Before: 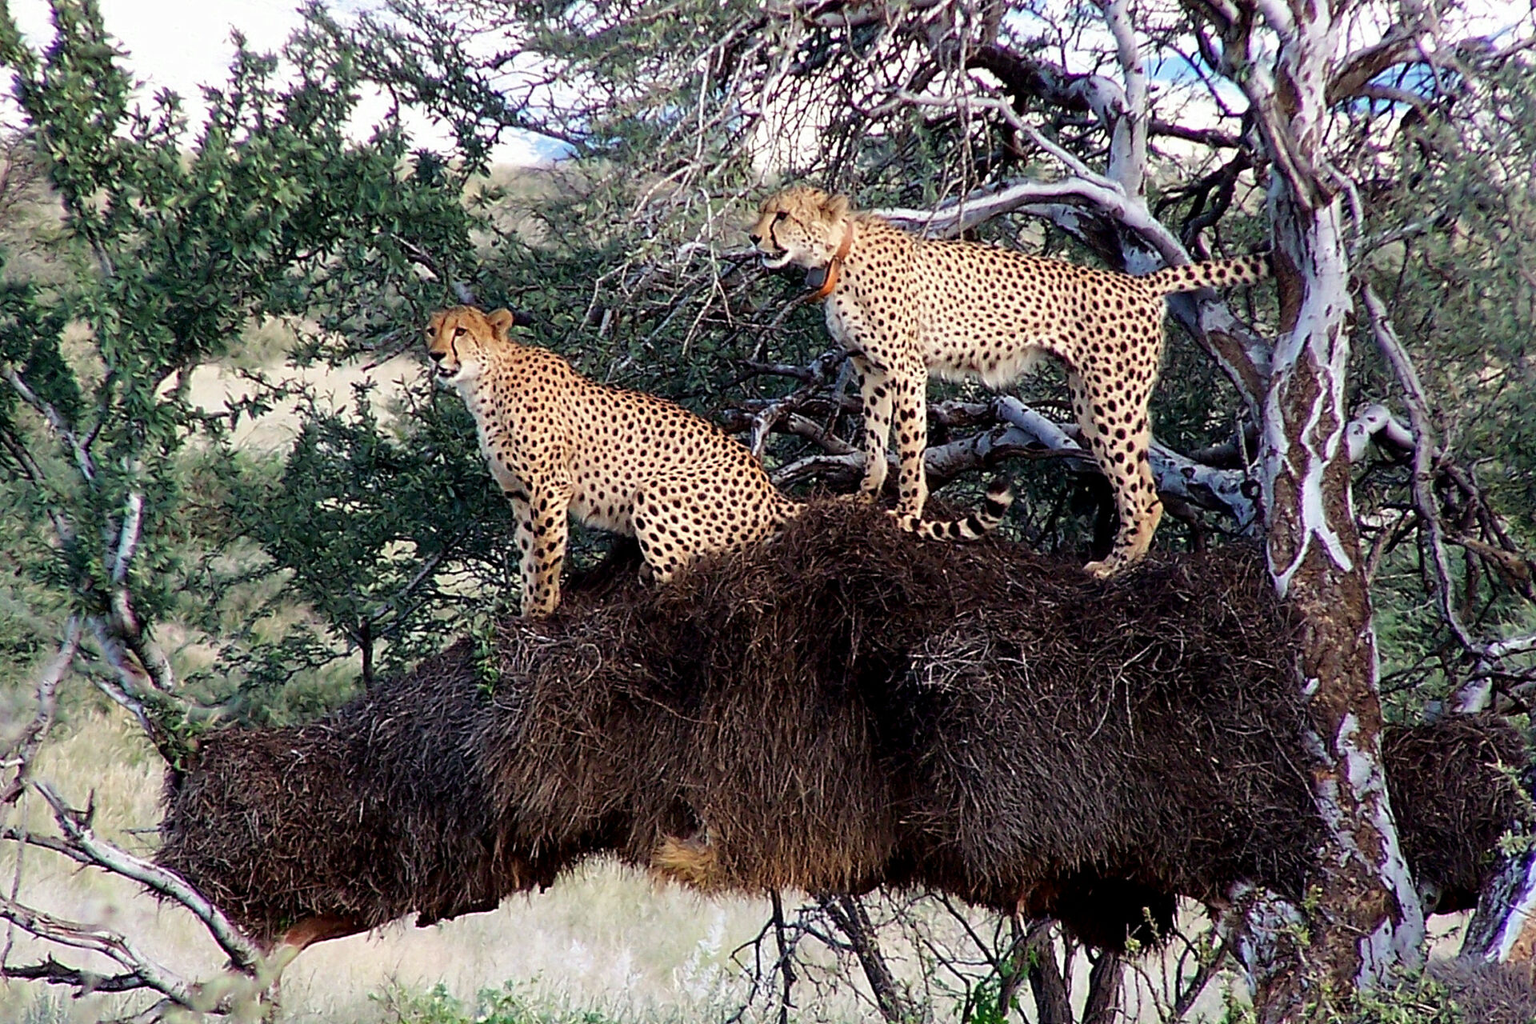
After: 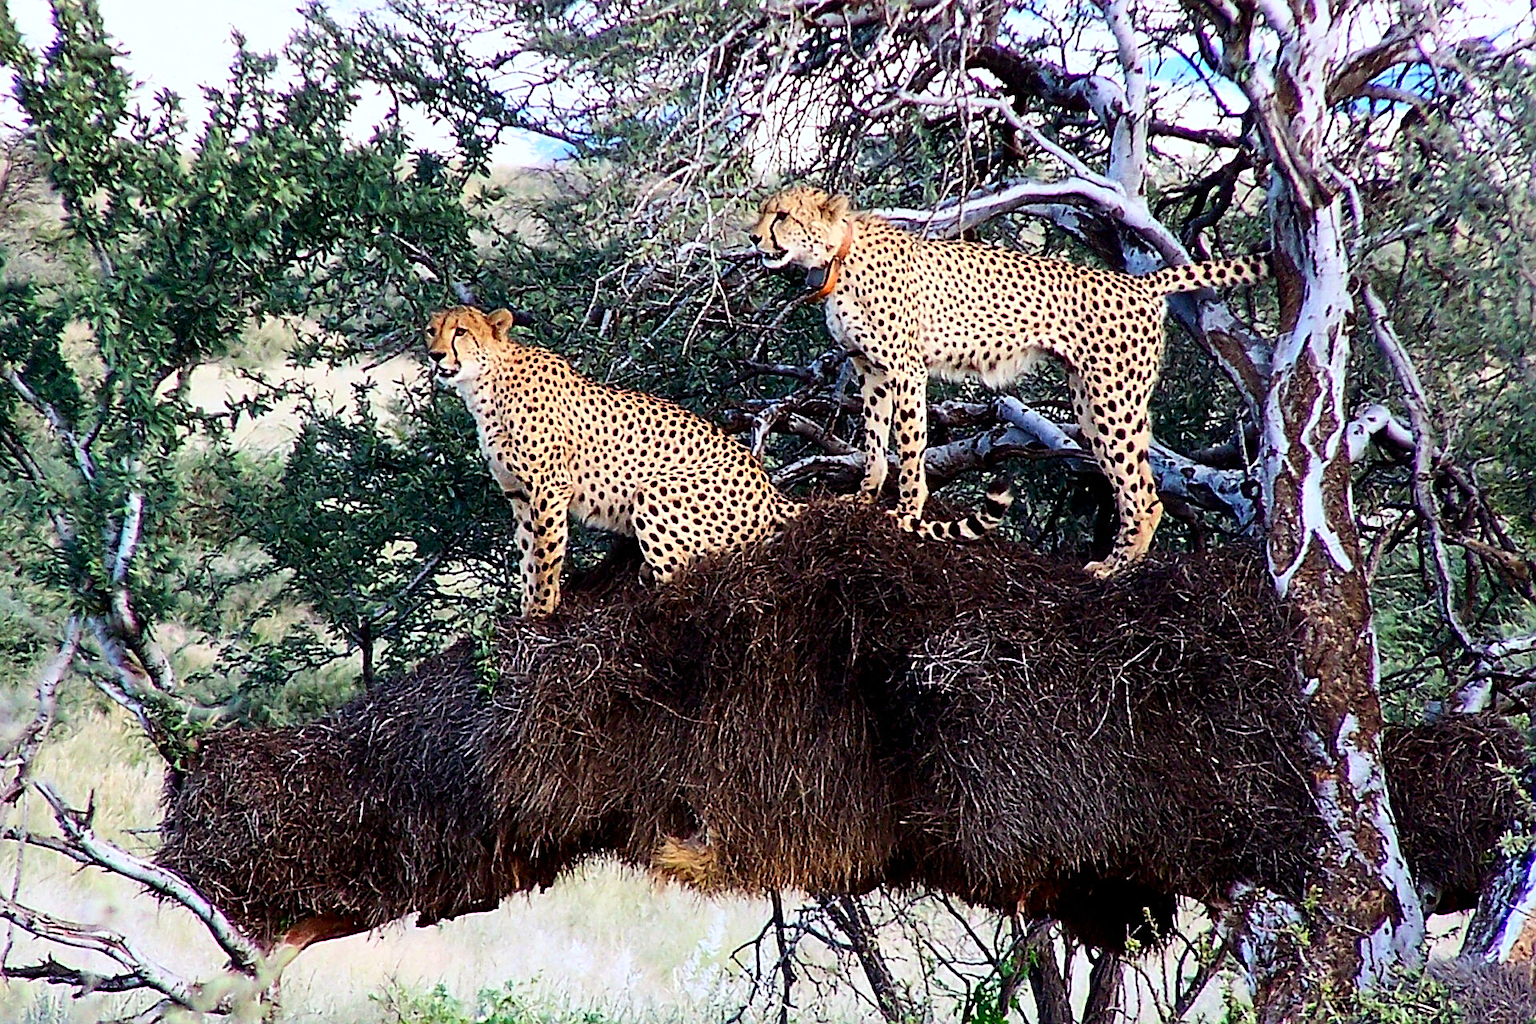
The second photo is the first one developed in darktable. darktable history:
white balance: red 0.976, blue 1.04
sharpen: on, module defaults
contrast brightness saturation: contrast 0.23, brightness 0.1, saturation 0.29
